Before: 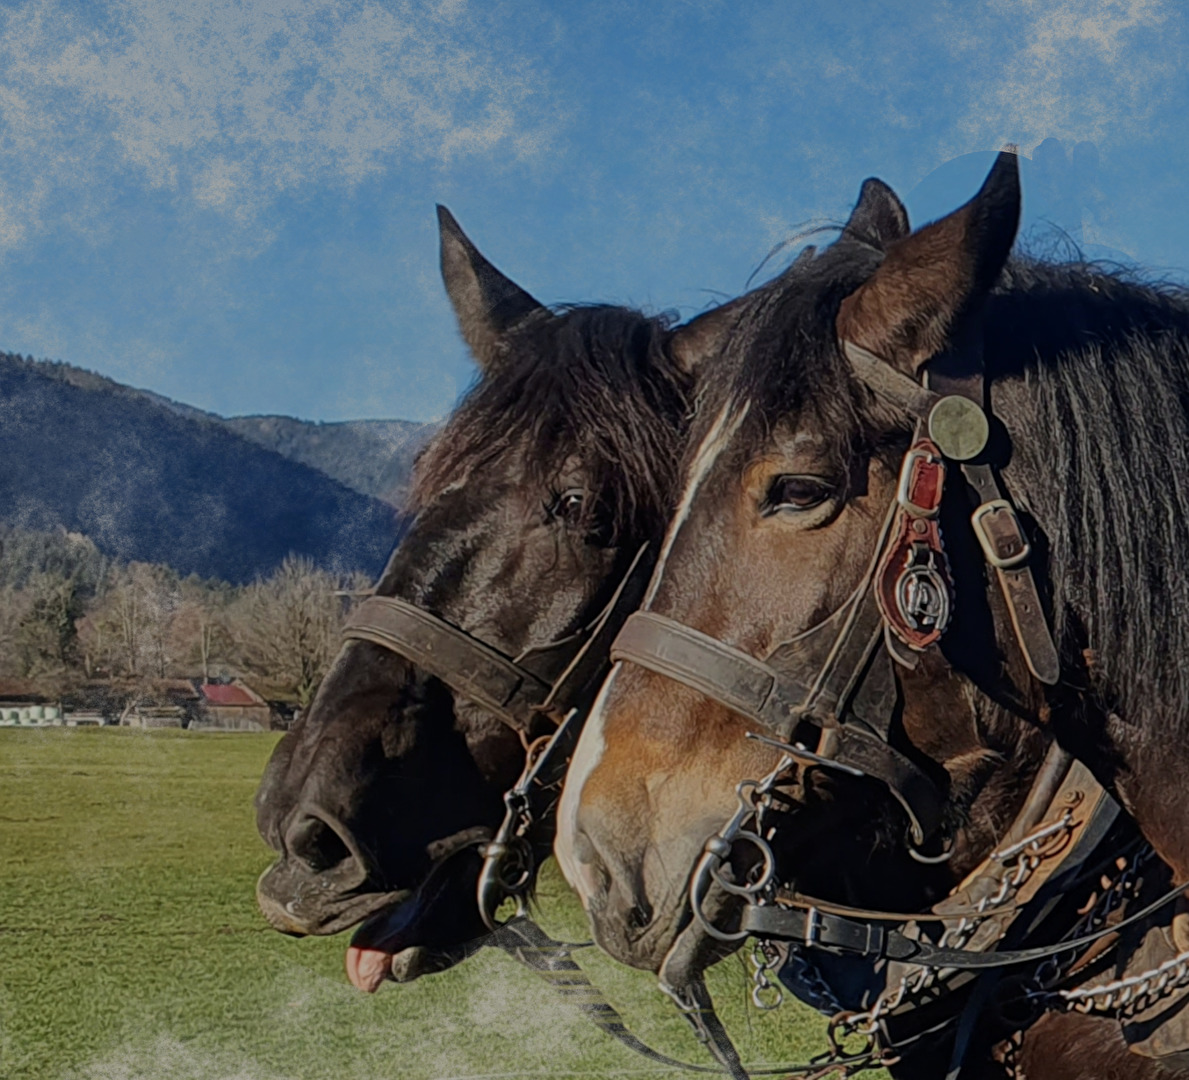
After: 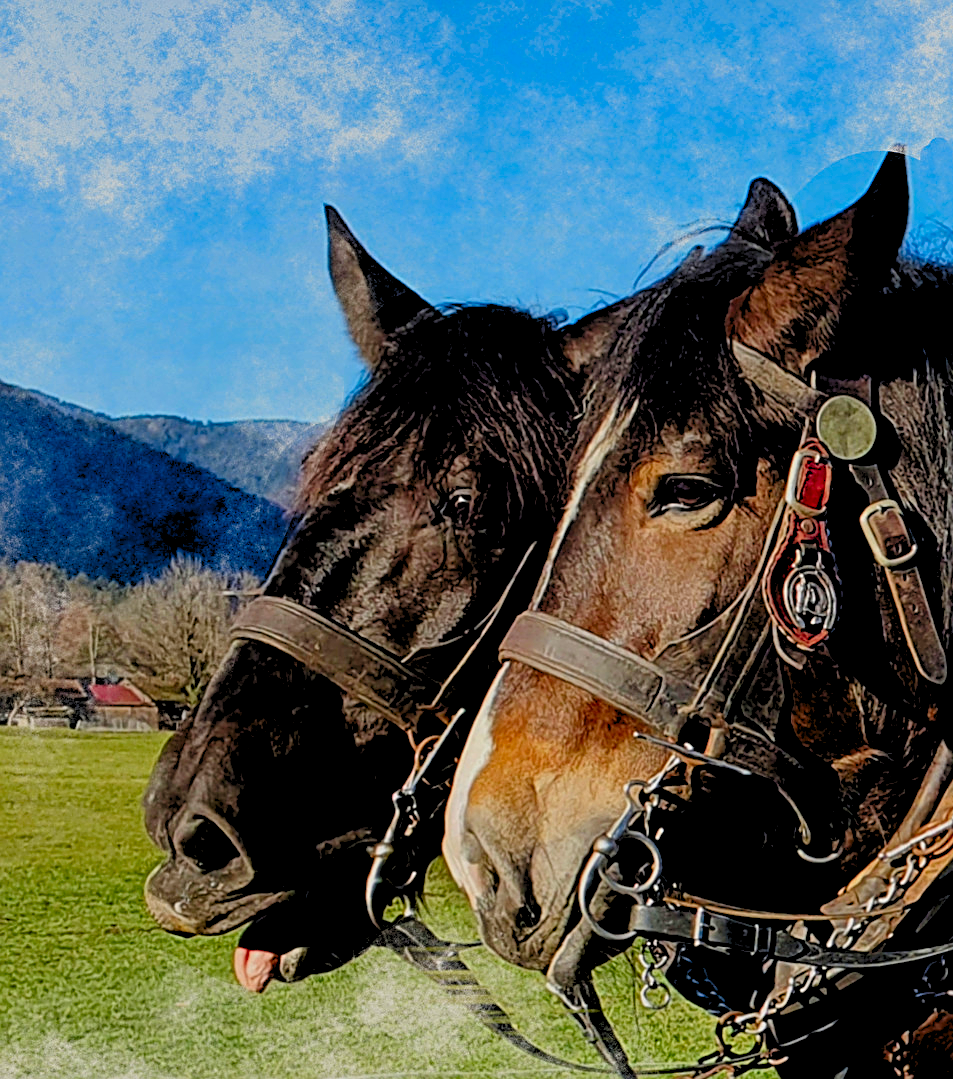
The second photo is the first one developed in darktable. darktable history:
contrast brightness saturation: contrast 0.104, brightness -0.272, saturation 0.136
crop and rotate: left 9.481%, right 10.296%
sharpen: on, module defaults
levels: levels [0.072, 0.414, 0.976]
exposure: black level correction 0.001, exposure 0.5 EV, compensate exposure bias true, compensate highlight preservation false
